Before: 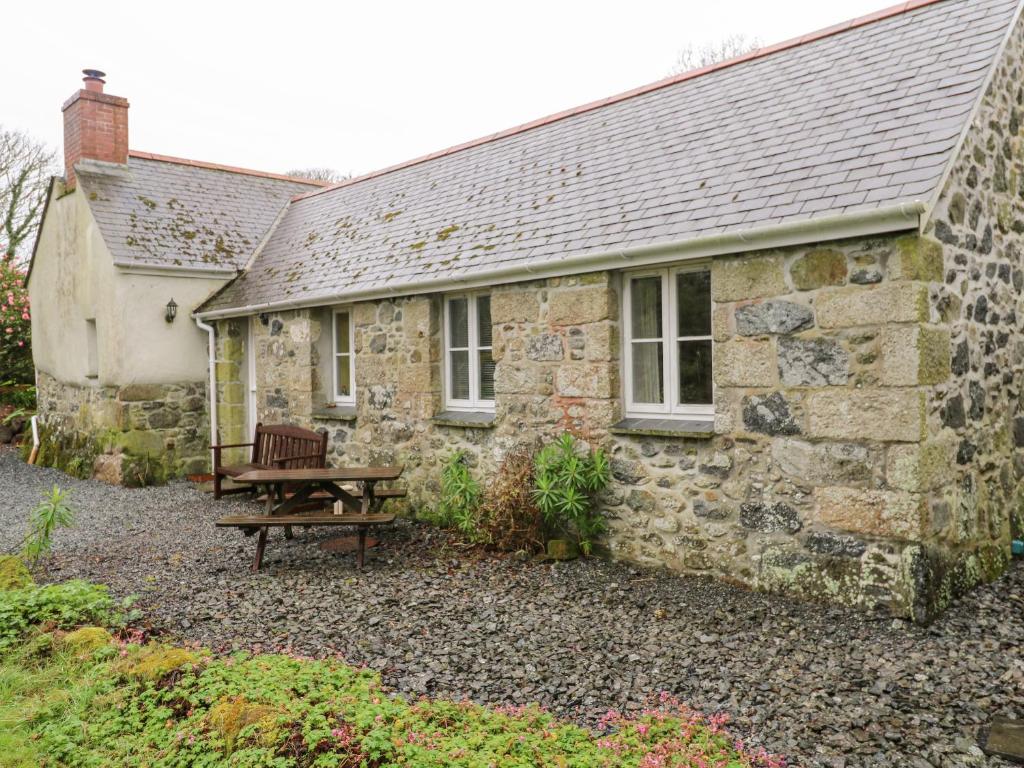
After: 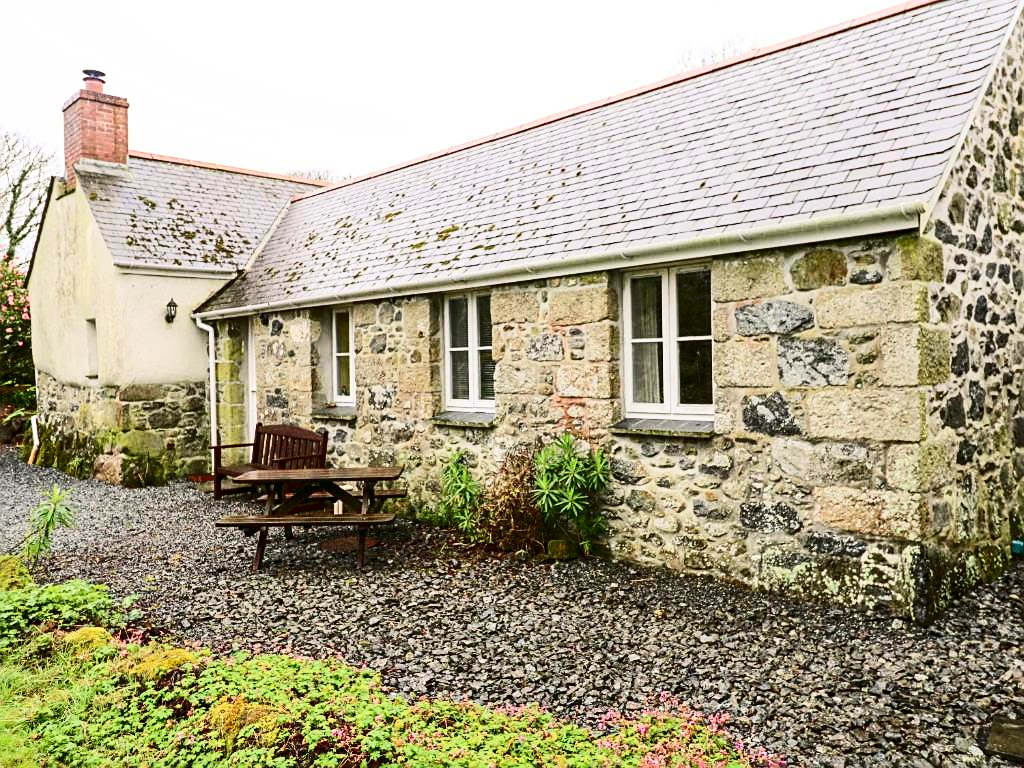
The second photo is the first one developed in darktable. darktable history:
contrast brightness saturation: contrast 0.4, brightness 0.05, saturation 0.25
sharpen: on, module defaults
